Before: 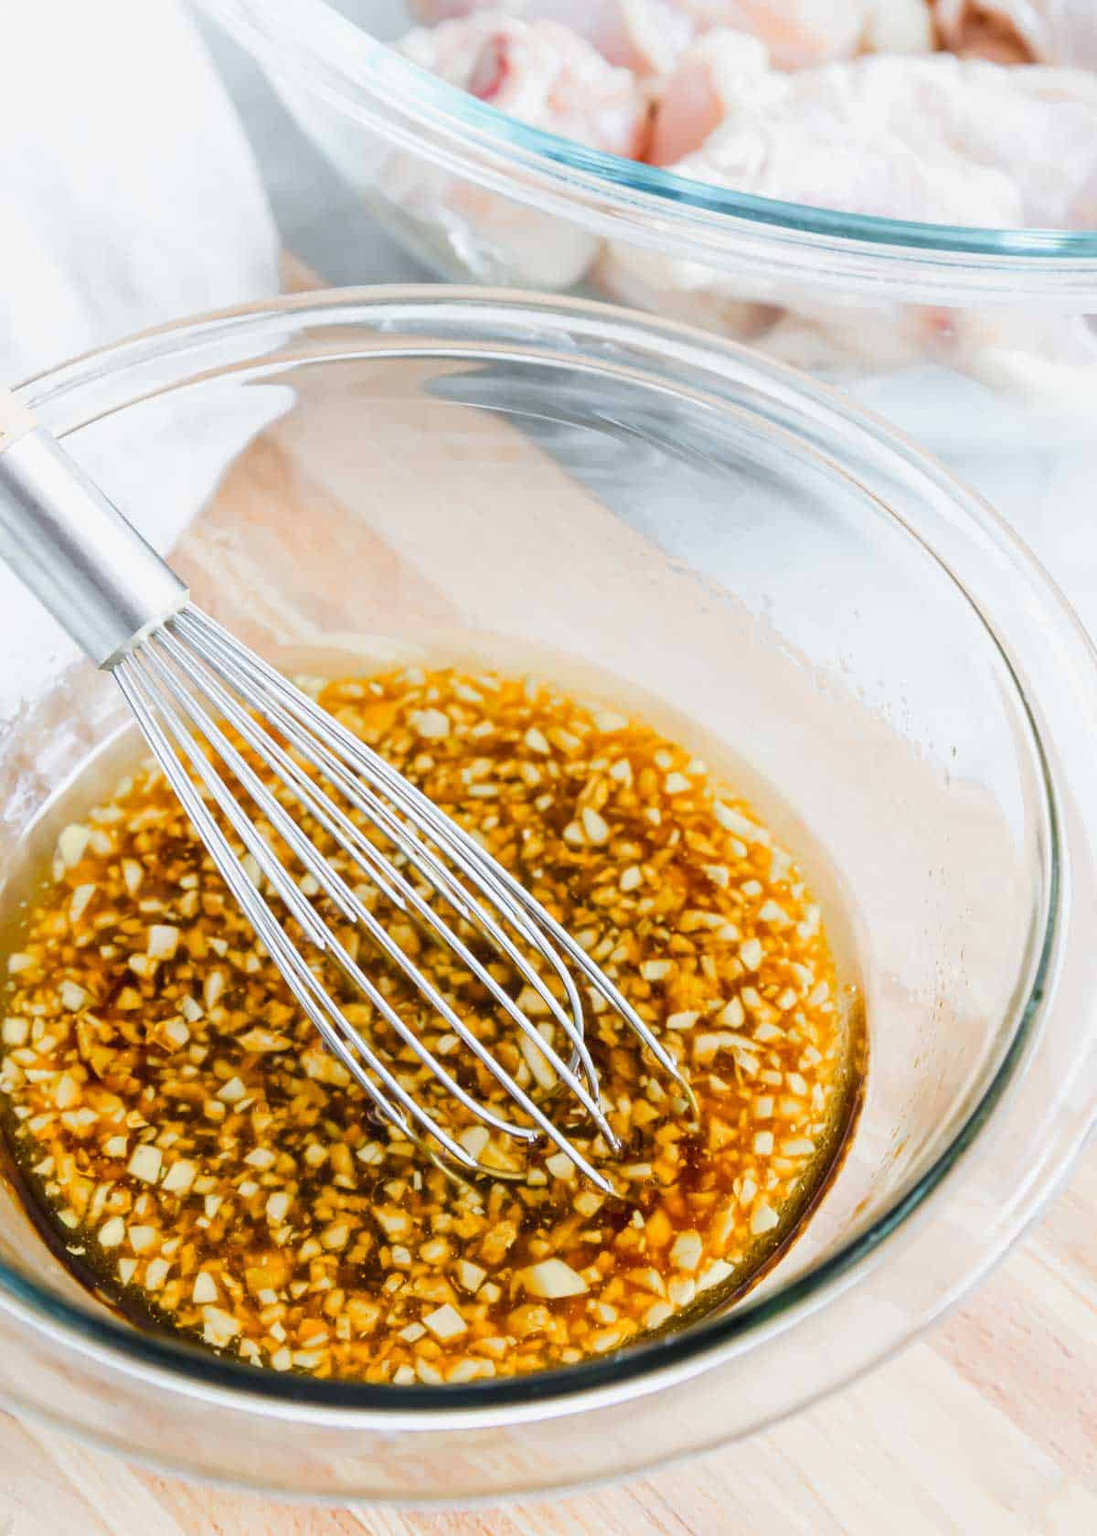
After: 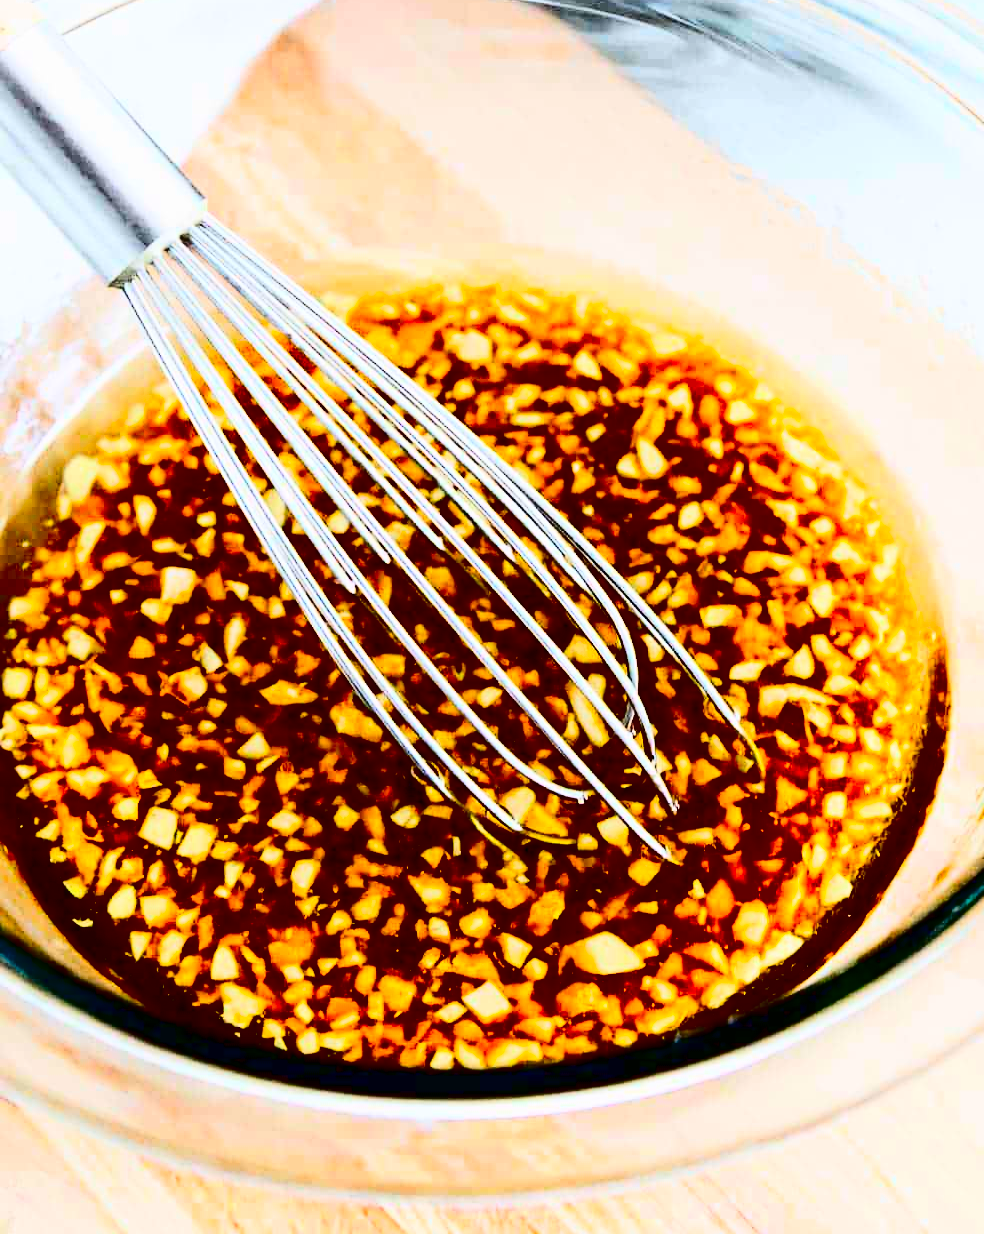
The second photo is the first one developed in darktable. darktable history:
contrast brightness saturation: contrast 0.77, brightness -1, saturation 1
crop: top 26.531%, right 17.959%
